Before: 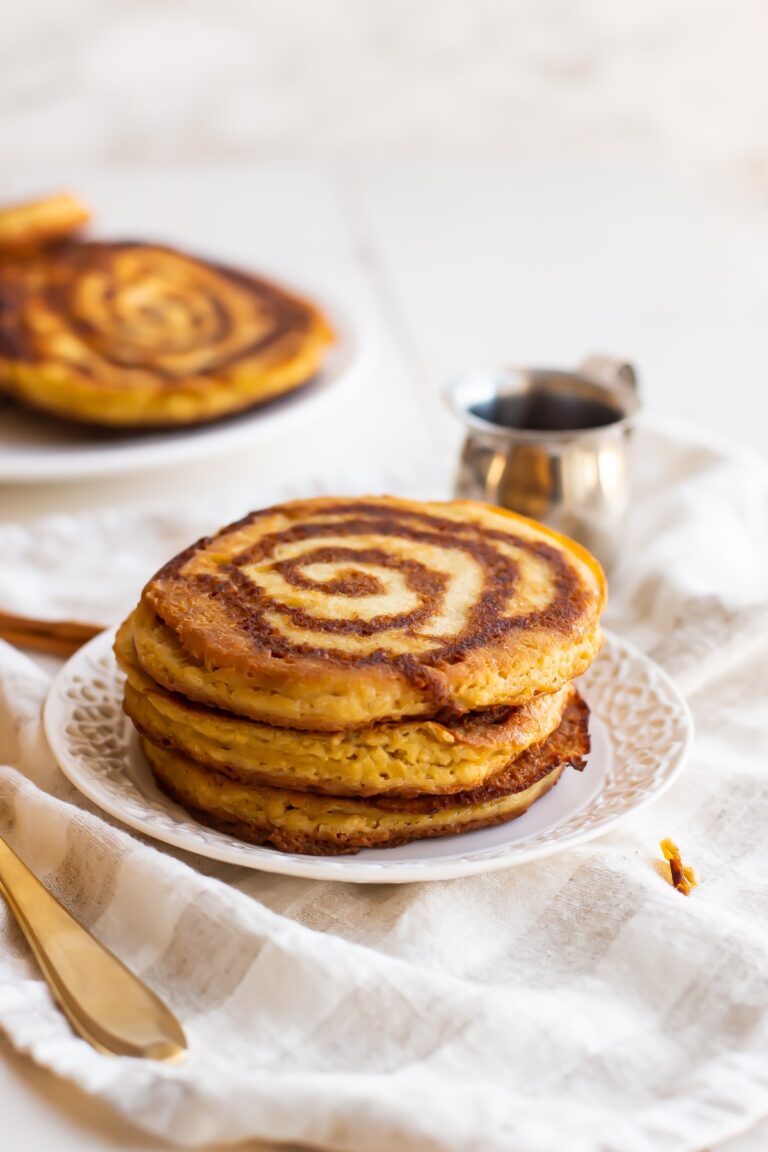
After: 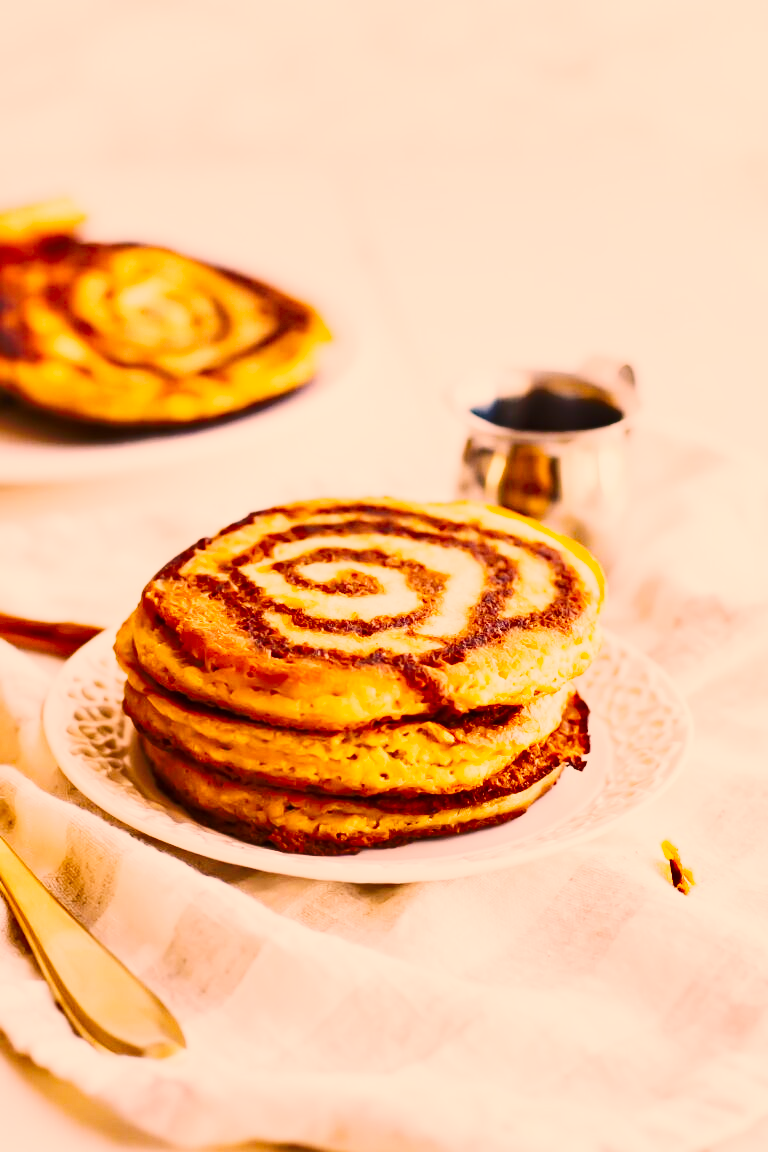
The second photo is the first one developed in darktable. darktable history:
color correction: highlights a* 21.88, highlights b* 22.25
shadows and highlights: low approximation 0.01, soften with gaussian
tone curve: curves: ch0 [(0, 0) (0.003, 0.004) (0.011, 0.015) (0.025, 0.034) (0.044, 0.061) (0.069, 0.095) (0.1, 0.137) (0.136, 0.187) (0.177, 0.244) (0.224, 0.308) (0.277, 0.415) (0.335, 0.532) (0.399, 0.642) (0.468, 0.747) (0.543, 0.829) (0.623, 0.886) (0.709, 0.924) (0.801, 0.951) (0.898, 0.975) (1, 1)], preserve colors none
exposure: exposure -0.151 EV, compensate highlight preservation false
